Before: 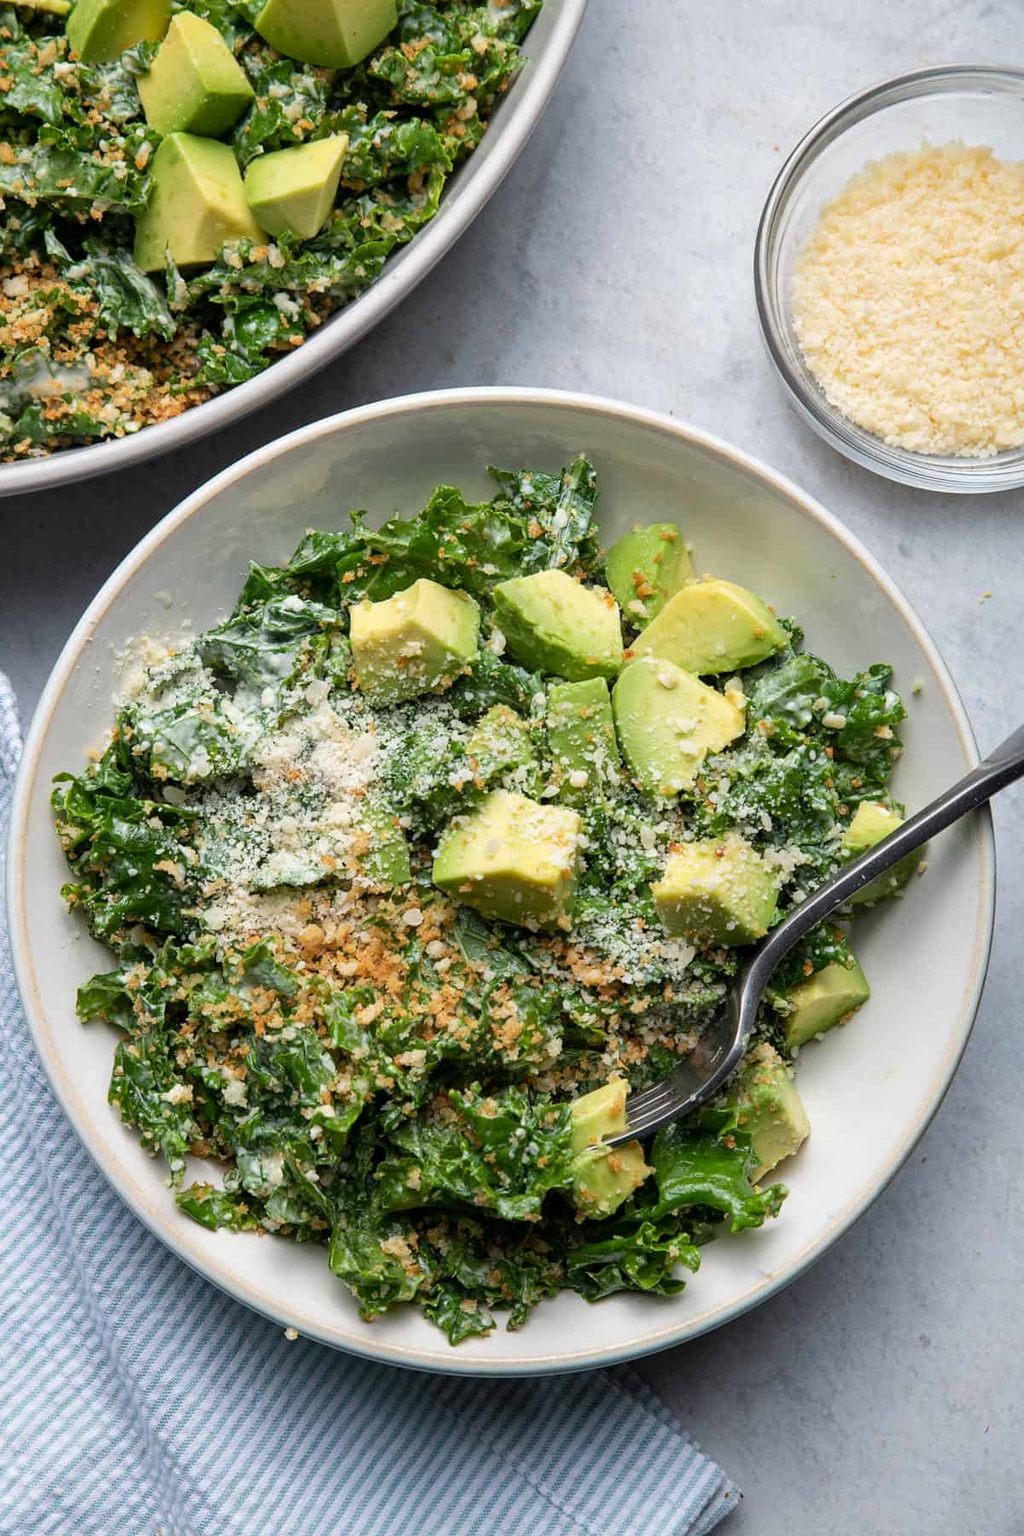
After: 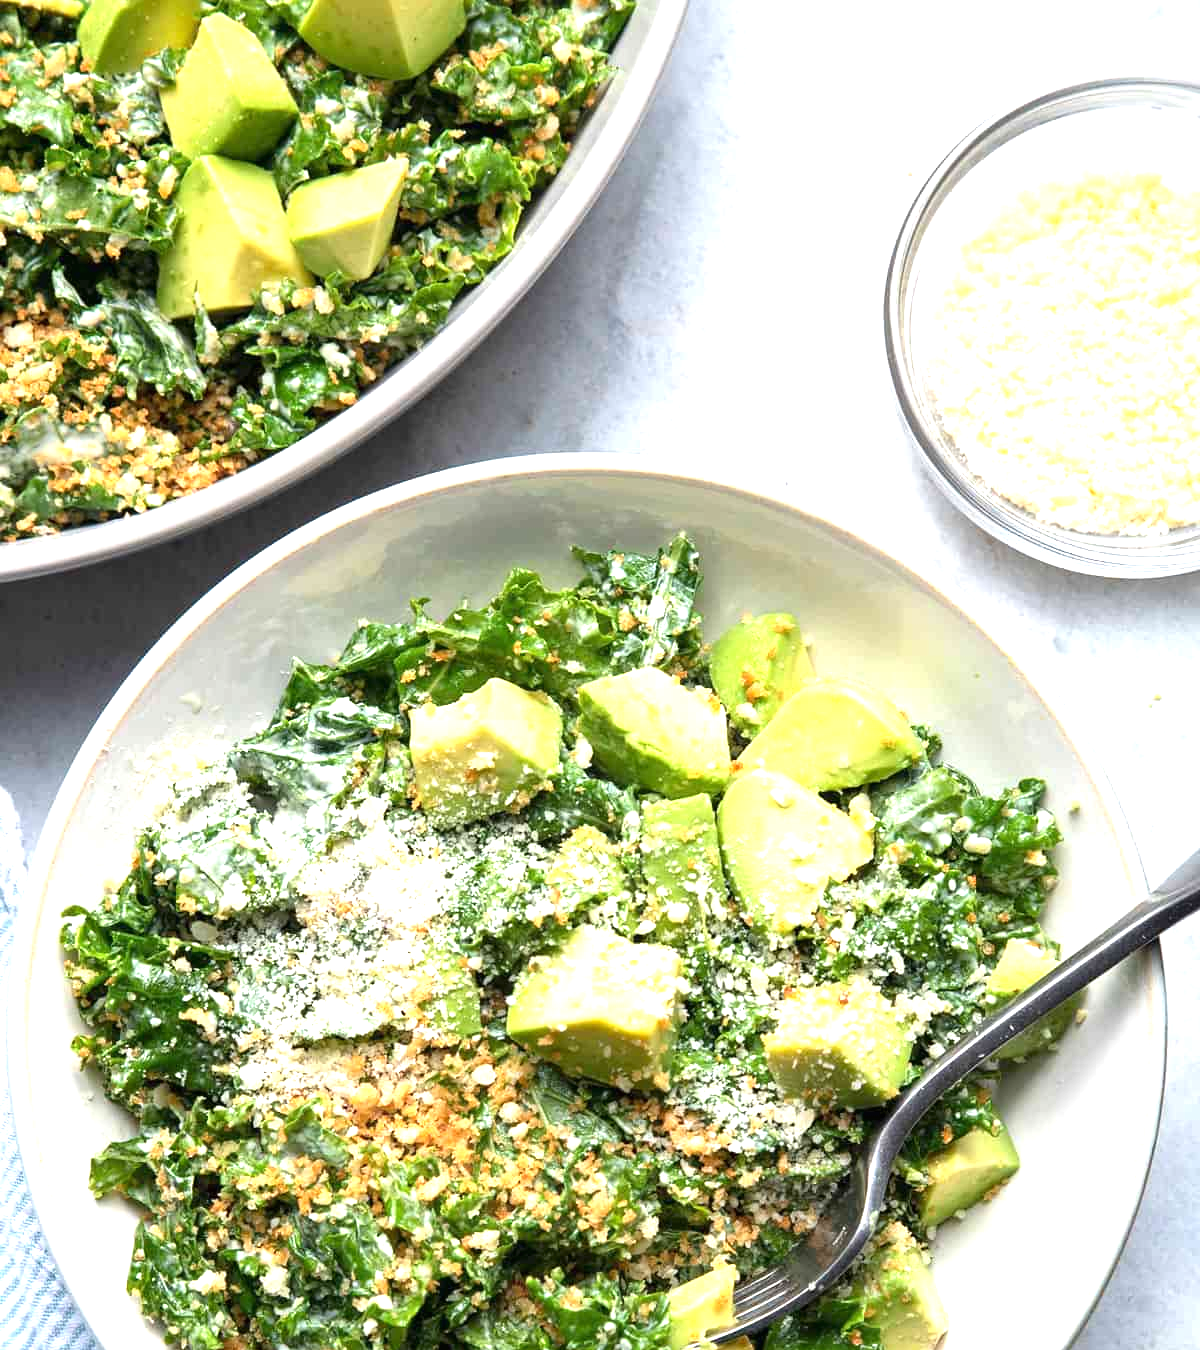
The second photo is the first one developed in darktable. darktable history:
crop: bottom 24.981%
exposure: black level correction 0, exposure 1.181 EV, compensate highlight preservation false
